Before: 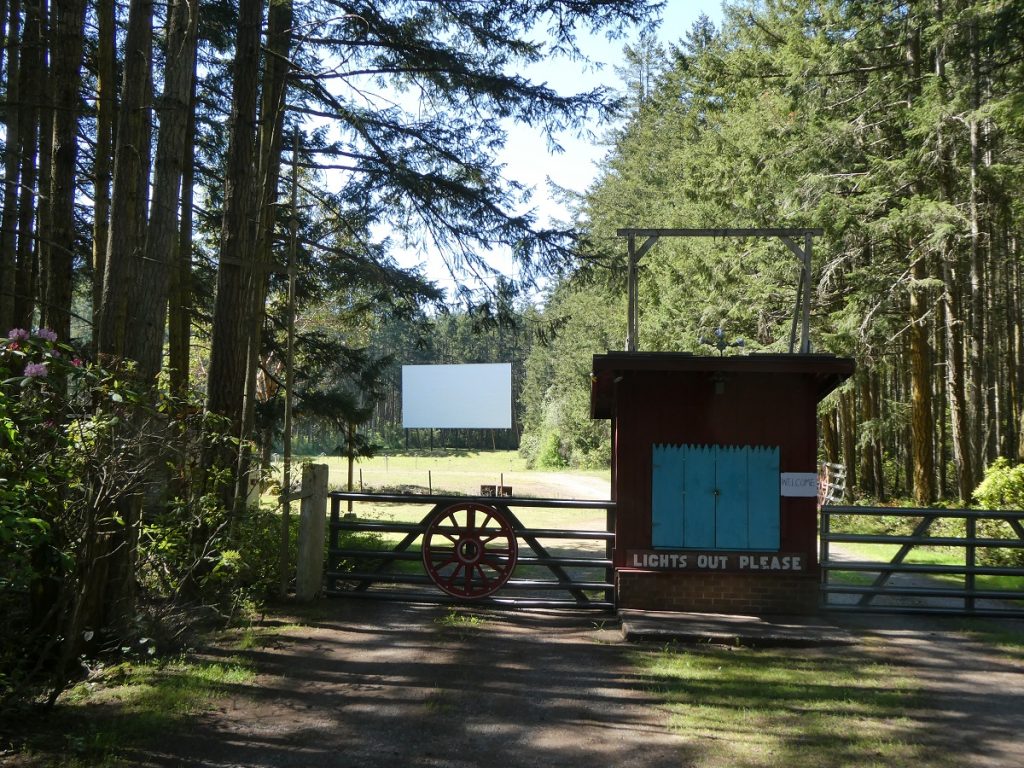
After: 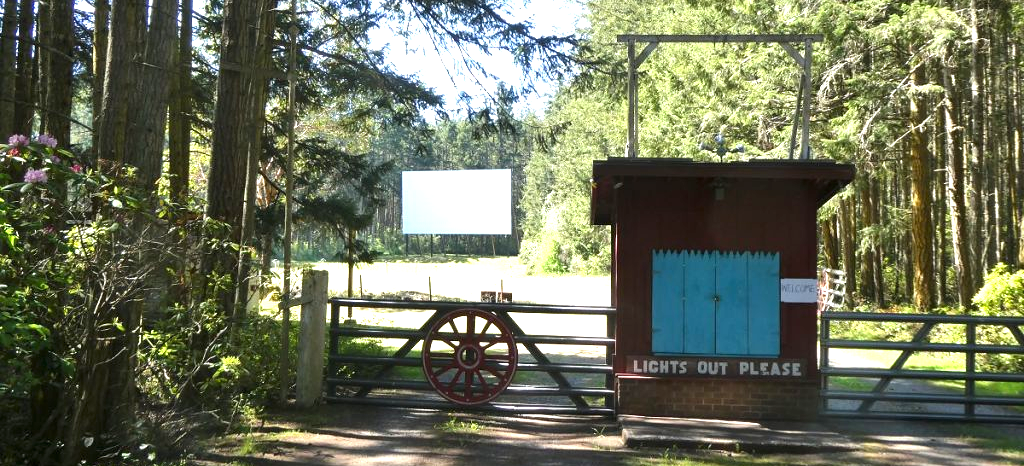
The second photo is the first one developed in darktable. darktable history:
crop and rotate: top 25.357%, bottom 13.942%
exposure: black level correction 0, exposure 1.2 EV, compensate highlight preservation false
vibrance: on, module defaults
shadows and highlights: shadows -10, white point adjustment 1.5, highlights 10
